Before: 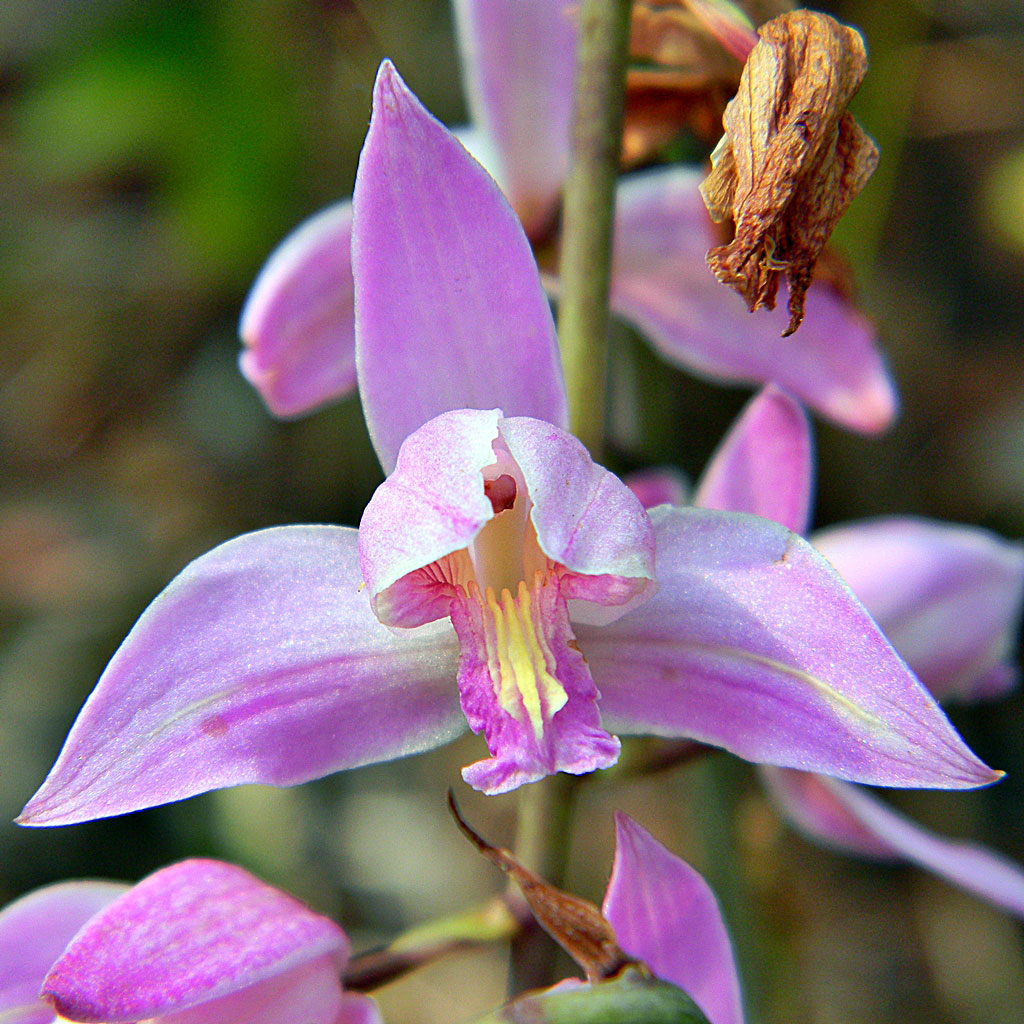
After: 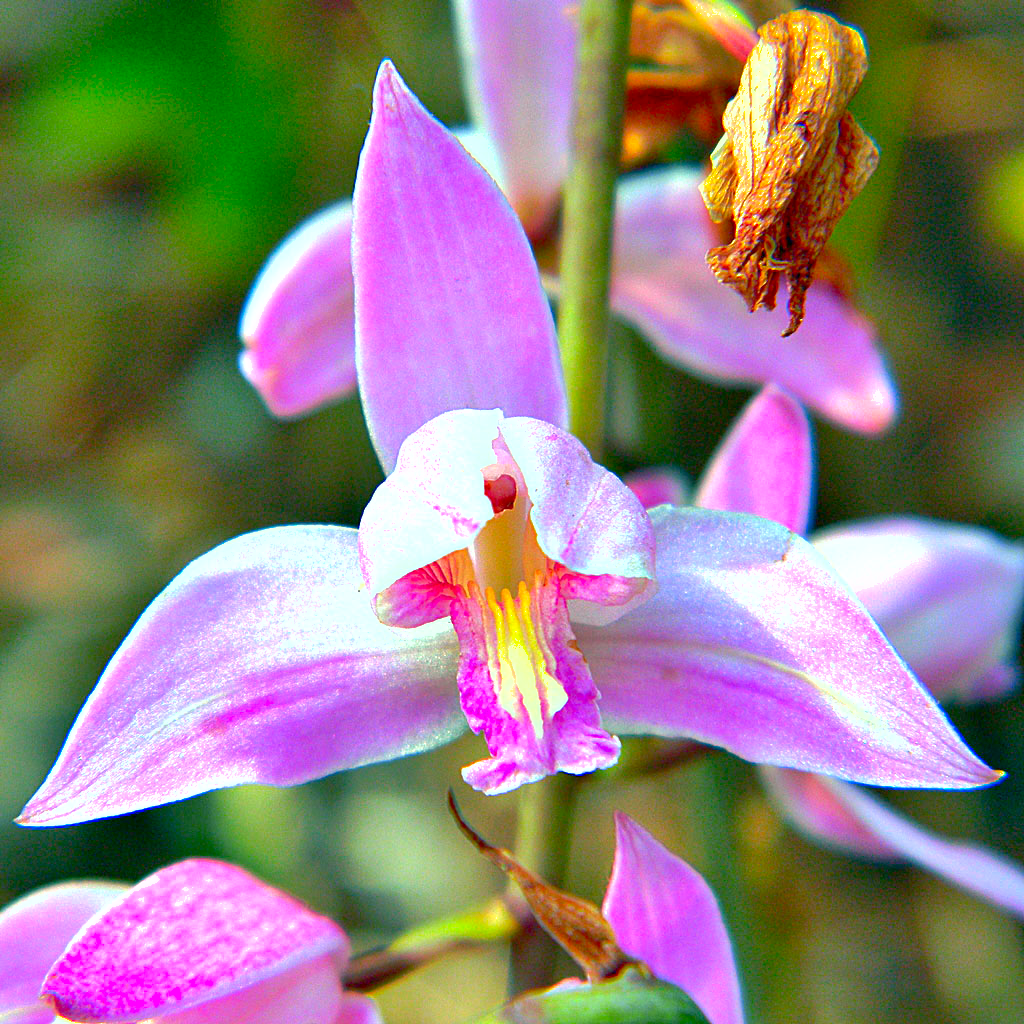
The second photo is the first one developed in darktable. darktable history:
shadows and highlights: highlights color adjustment 56.17%
exposure: exposure 0.74 EV, compensate highlight preservation false
color correction: highlights a* -7.38, highlights b* 1.23, shadows a* -3.48, saturation 1.38
